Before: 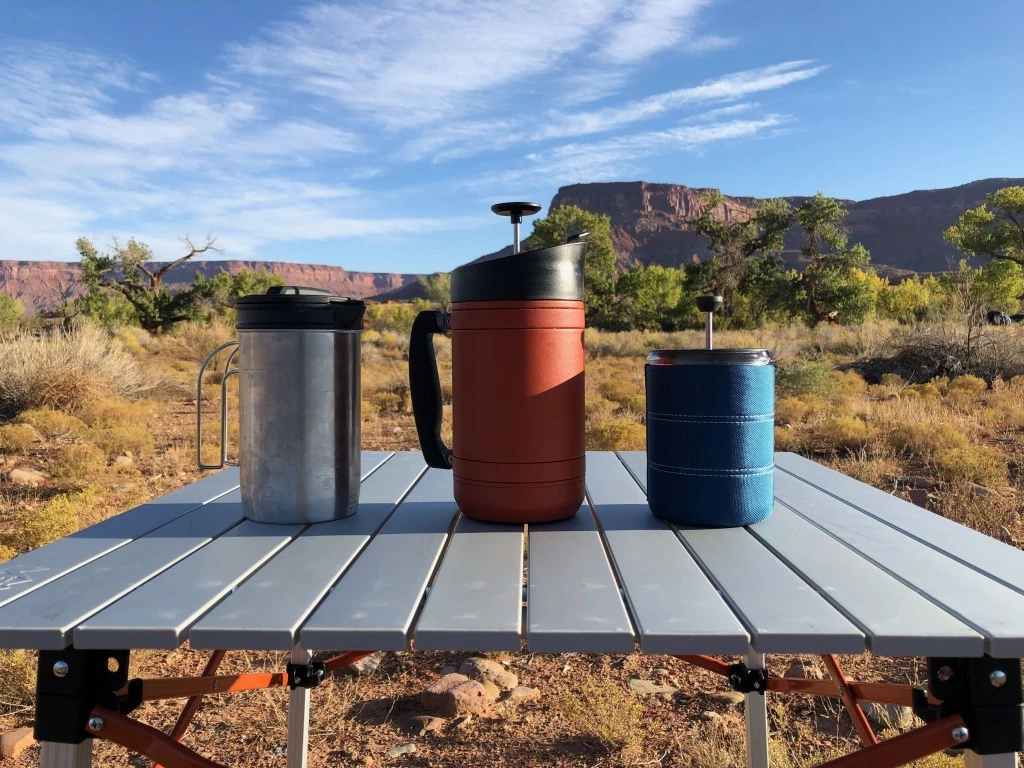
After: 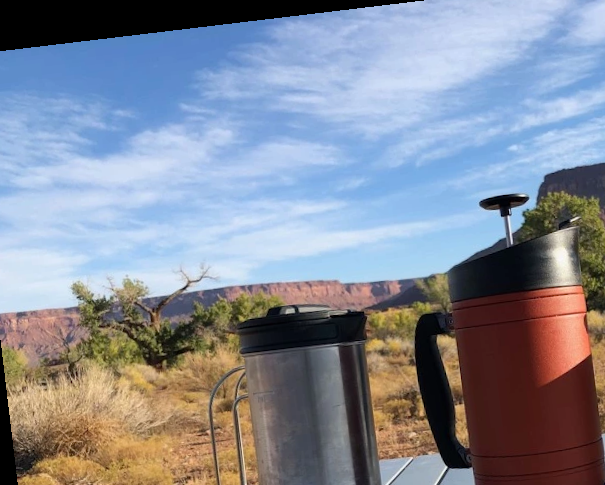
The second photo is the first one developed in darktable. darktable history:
crop and rotate: left 3.047%, top 7.509%, right 42.236%, bottom 37.598%
rotate and perspective: rotation -6.83°, automatic cropping off
